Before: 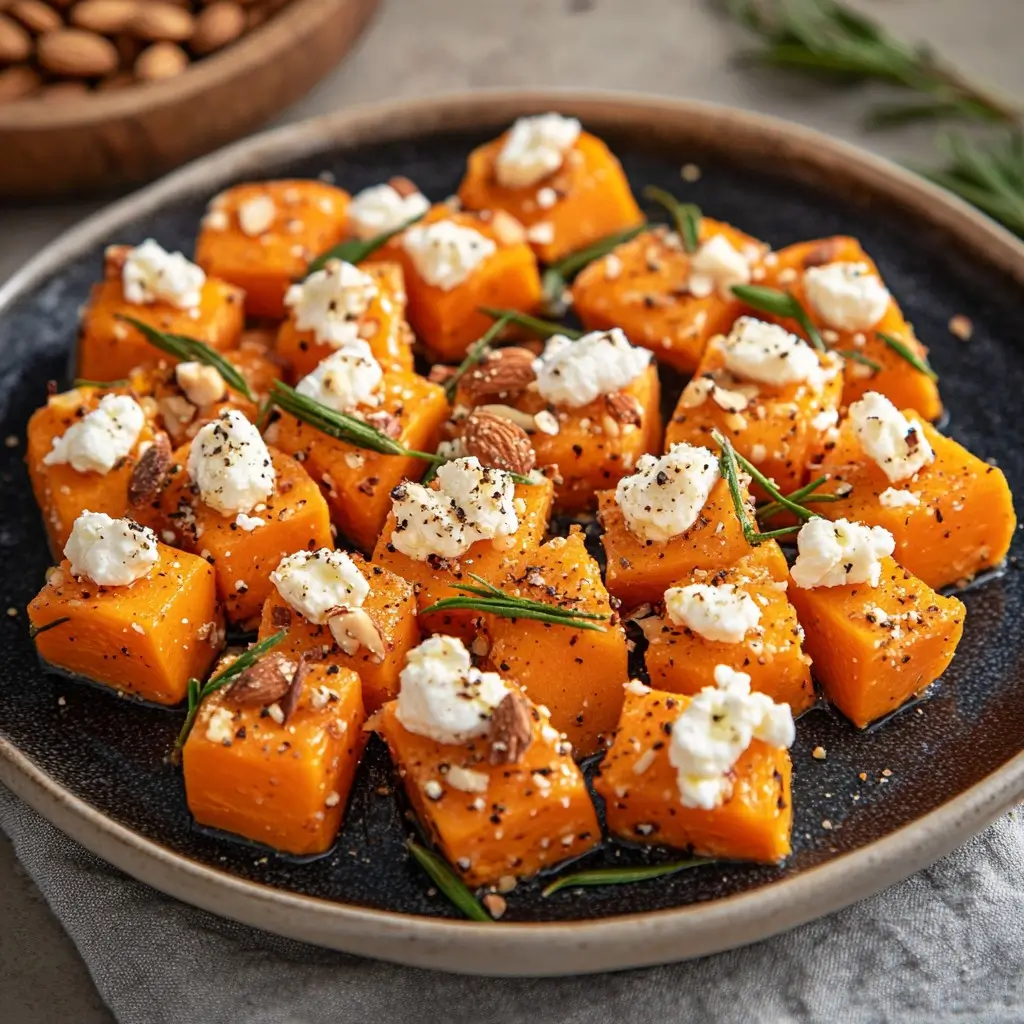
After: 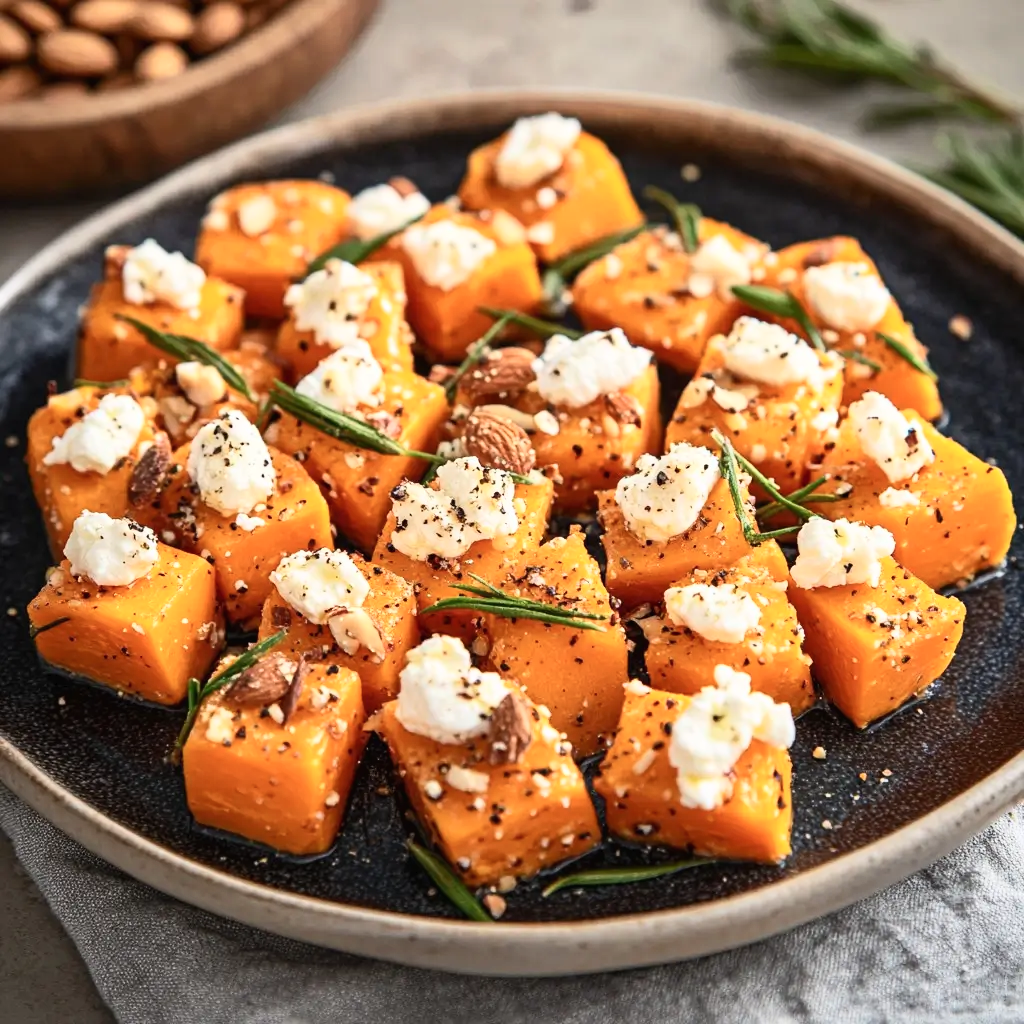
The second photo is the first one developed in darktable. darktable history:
tone curve: curves: ch0 [(0, 0) (0.003, 0.017) (0.011, 0.018) (0.025, 0.03) (0.044, 0.051) (0.069, 0.075) (0.1, 0.104) (0.136, 0.138) (0.177, 0.183) (0.224, 0.237) (0.277, 0.294) (0.335, 0.361) (0.399, 0.446) (0.468, 0.552) (0.543, 0.66) (0.623, 0.753) (0.709, 0.843) (0.801, 0.912) (0.898, 0.962) (1, 1)], color space Lab, independent channels, preserve colors none
